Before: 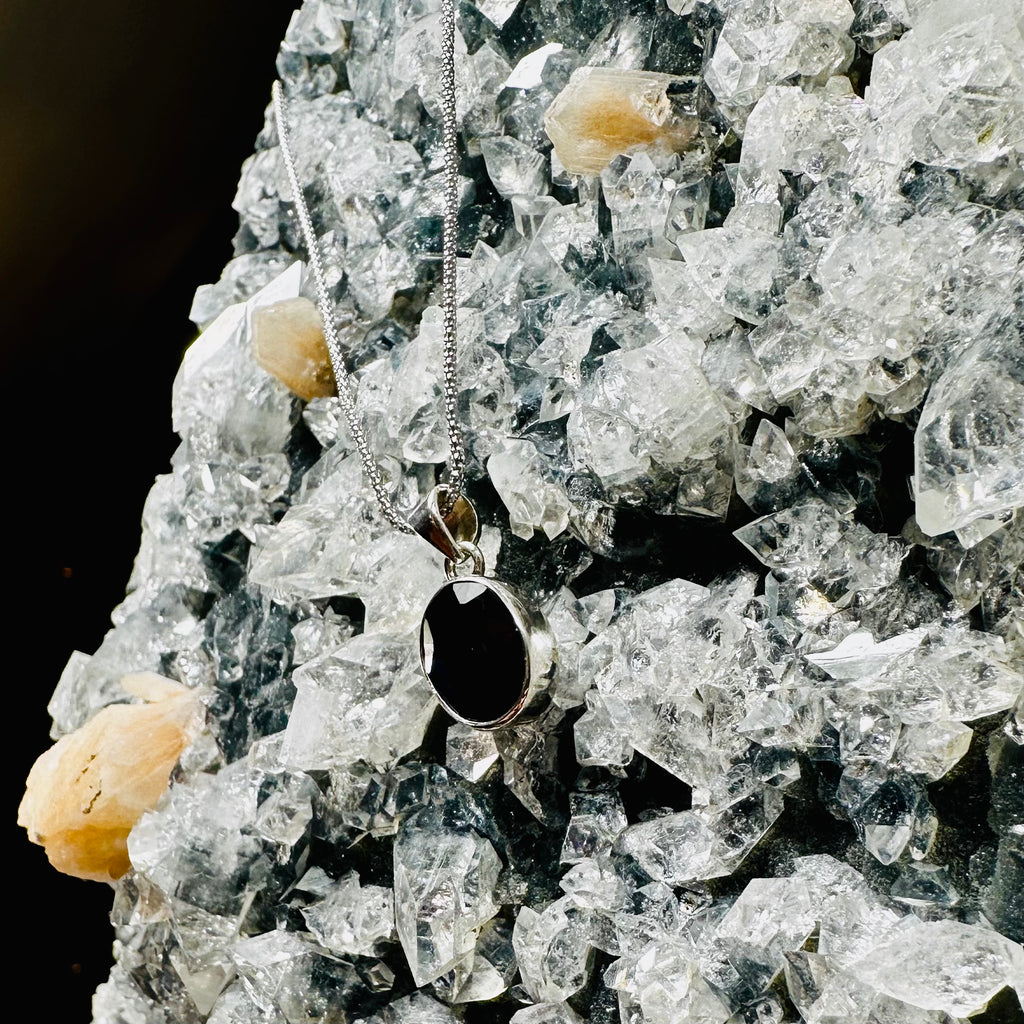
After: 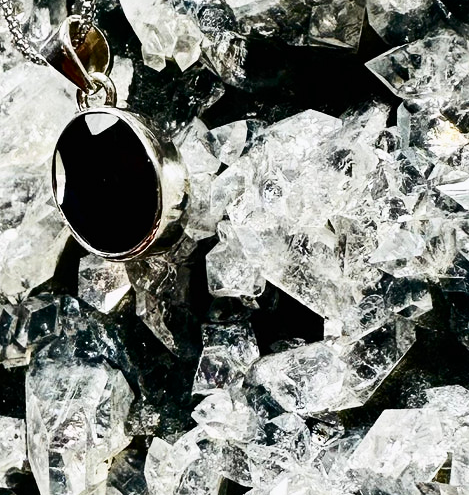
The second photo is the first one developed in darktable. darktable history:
contrast brightness saturation: contrast 0.28
crop: left 35.976%, top 45.819%, right 18.162%, bottom 5.807%
